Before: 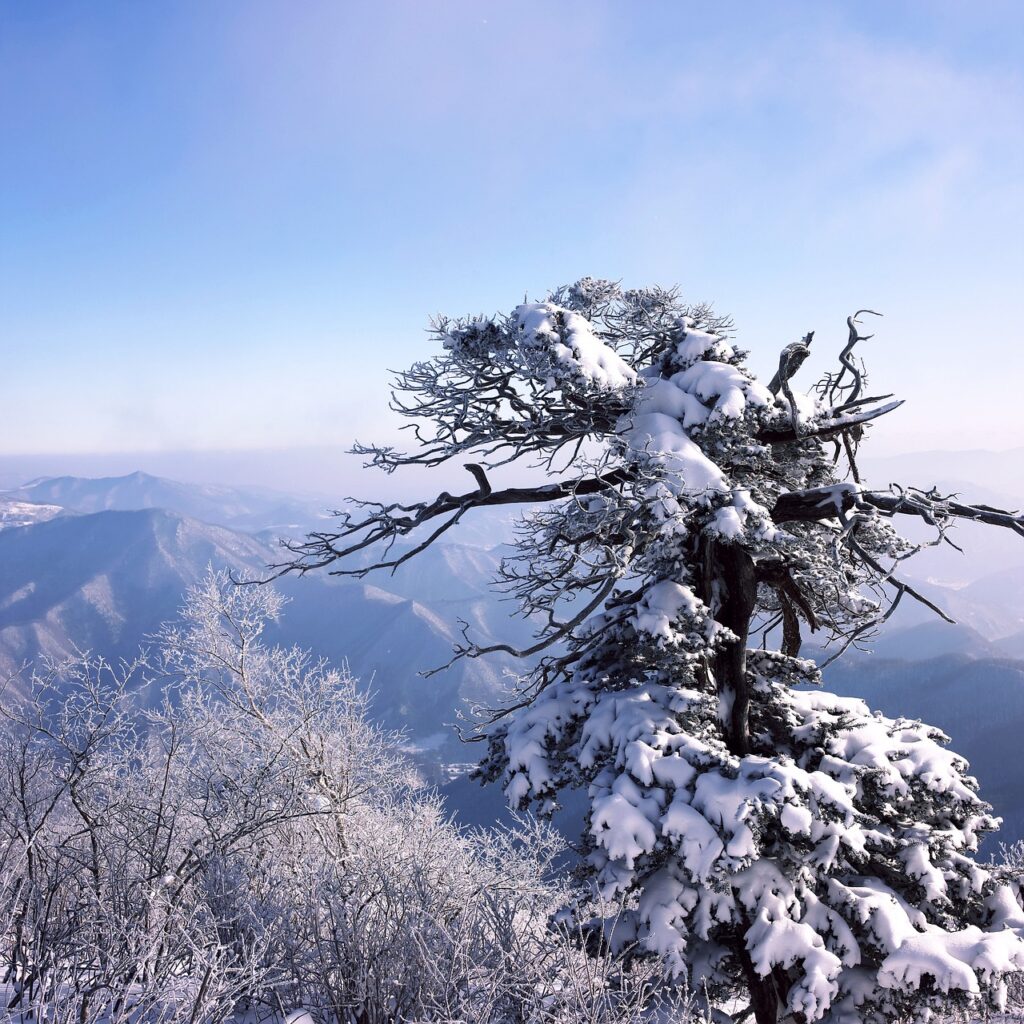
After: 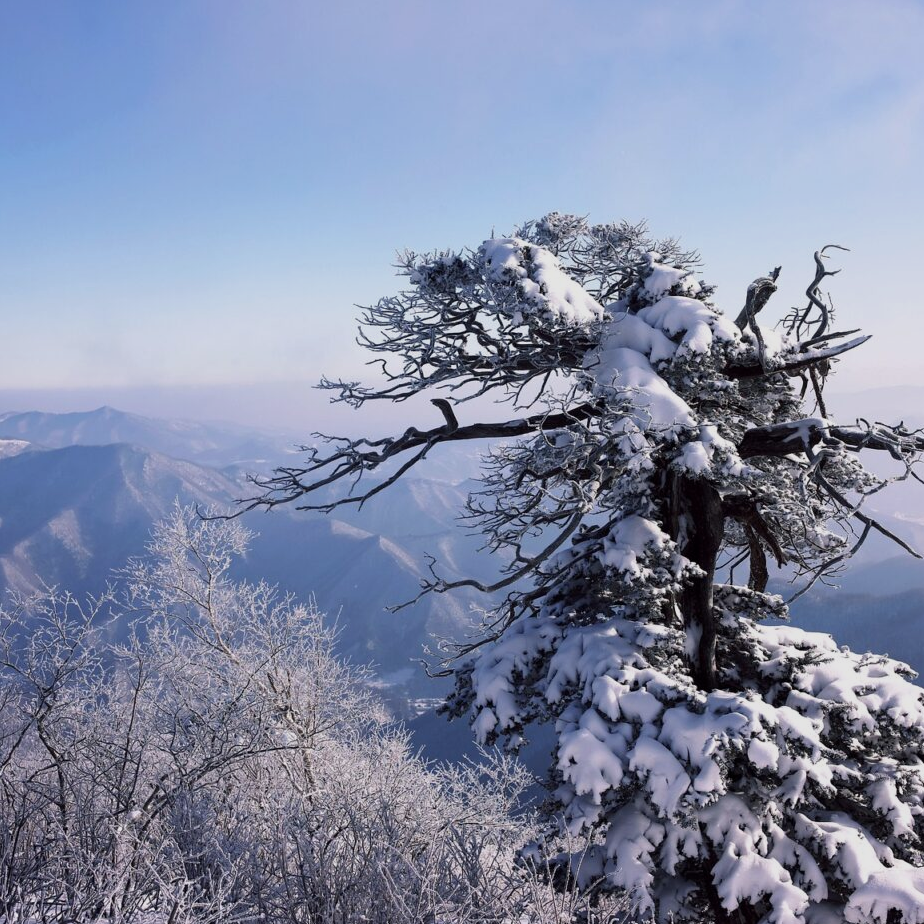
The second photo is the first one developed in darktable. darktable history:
exposure: exposure -0.36 EV, compensate highlight preservation false
crop: left 3.305%, top 6.436%, right 6.389%, bottom 3.258%
